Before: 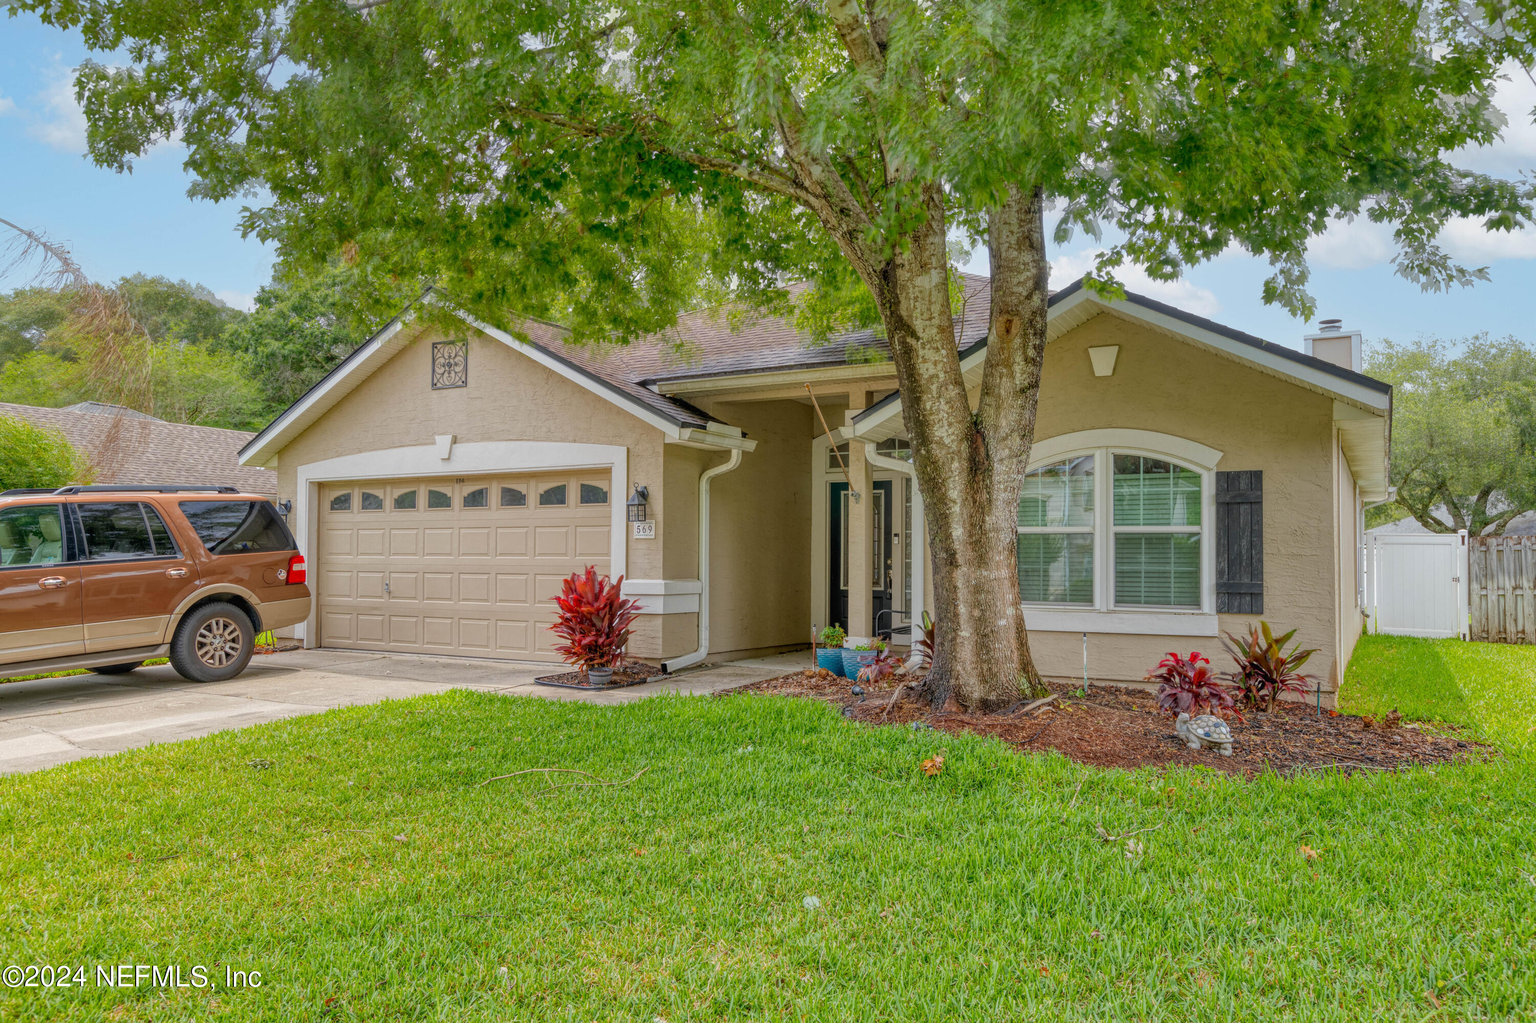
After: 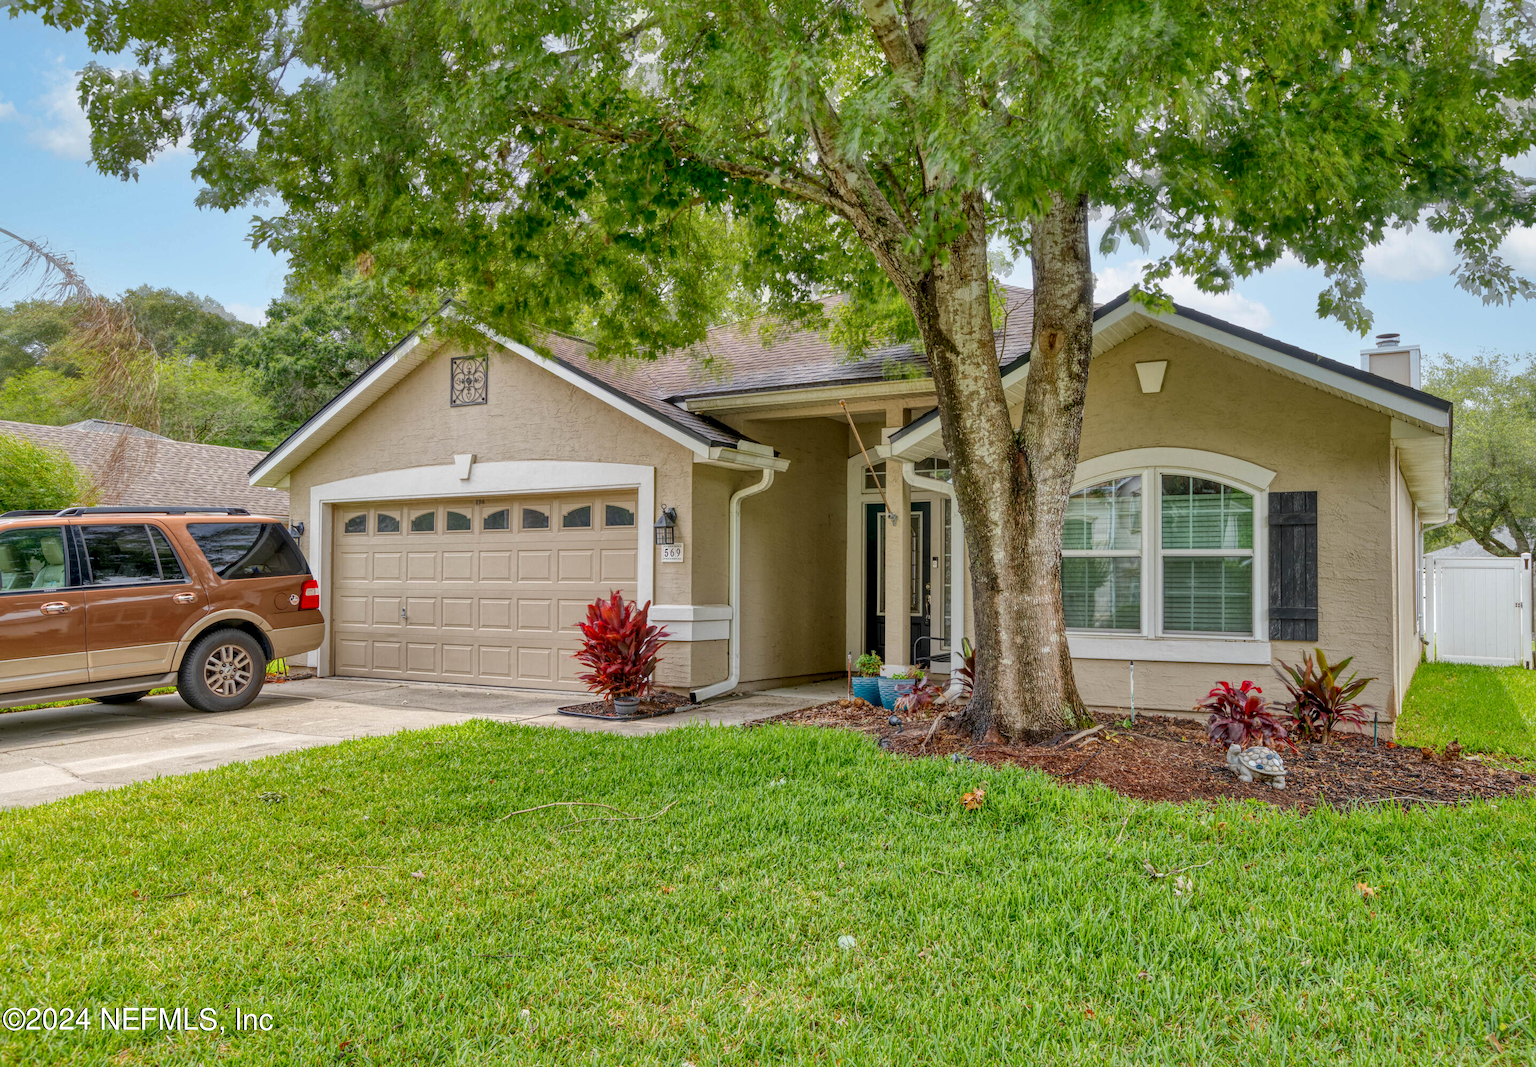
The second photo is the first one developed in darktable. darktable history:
crop: right 4.126%, bottom 0.031%
local contrast: mode bilateral grid, contrast 20, coarseness 100, detail 150%, midtone range 0.2
